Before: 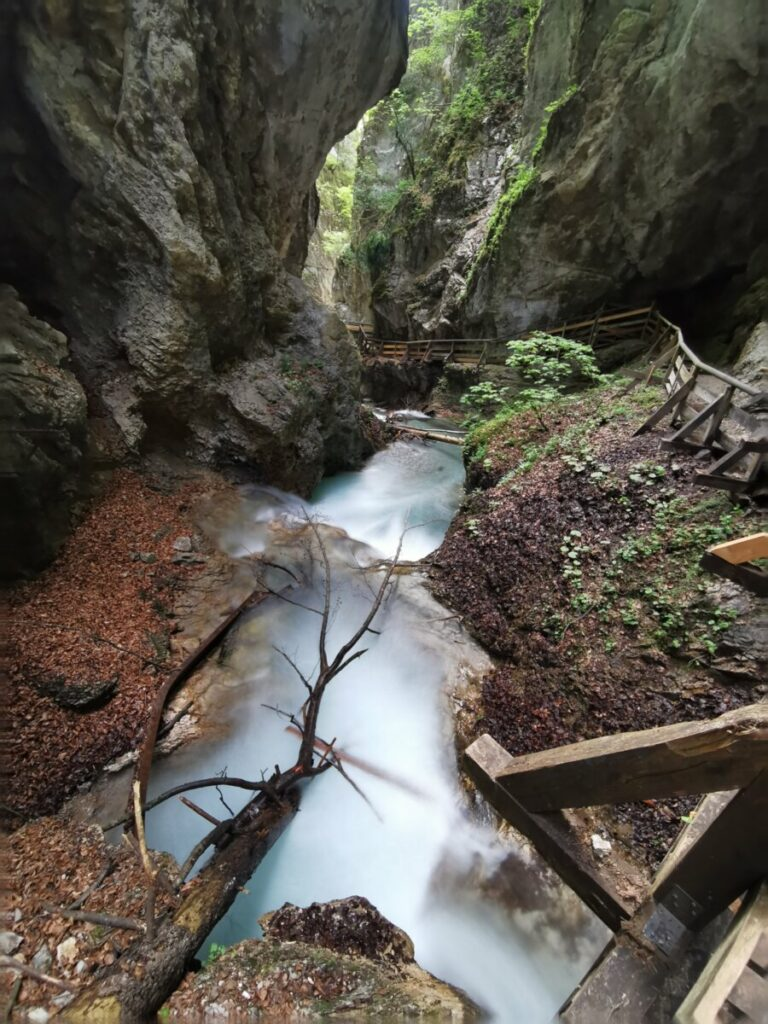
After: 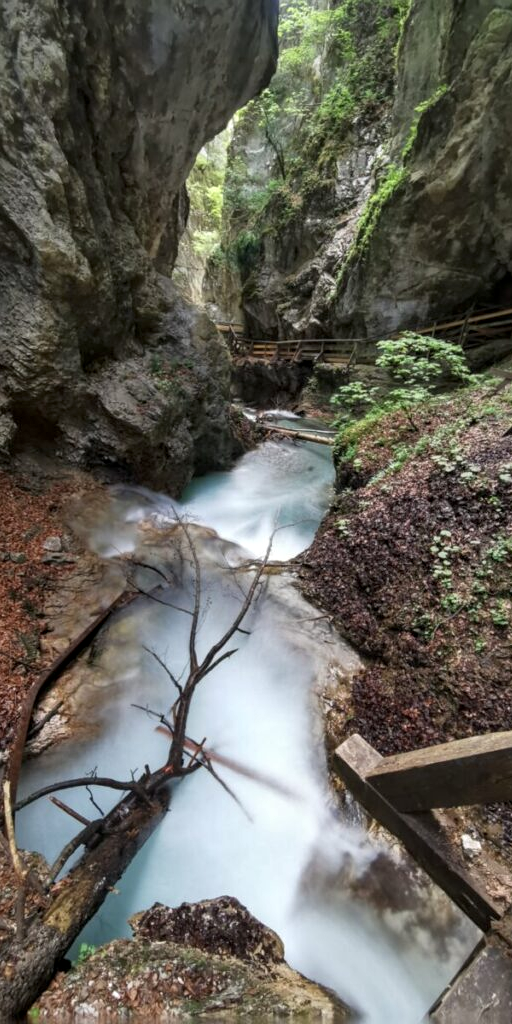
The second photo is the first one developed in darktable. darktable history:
crop: left 16.982%, right 16.259%
local contrast: on, module defaults
